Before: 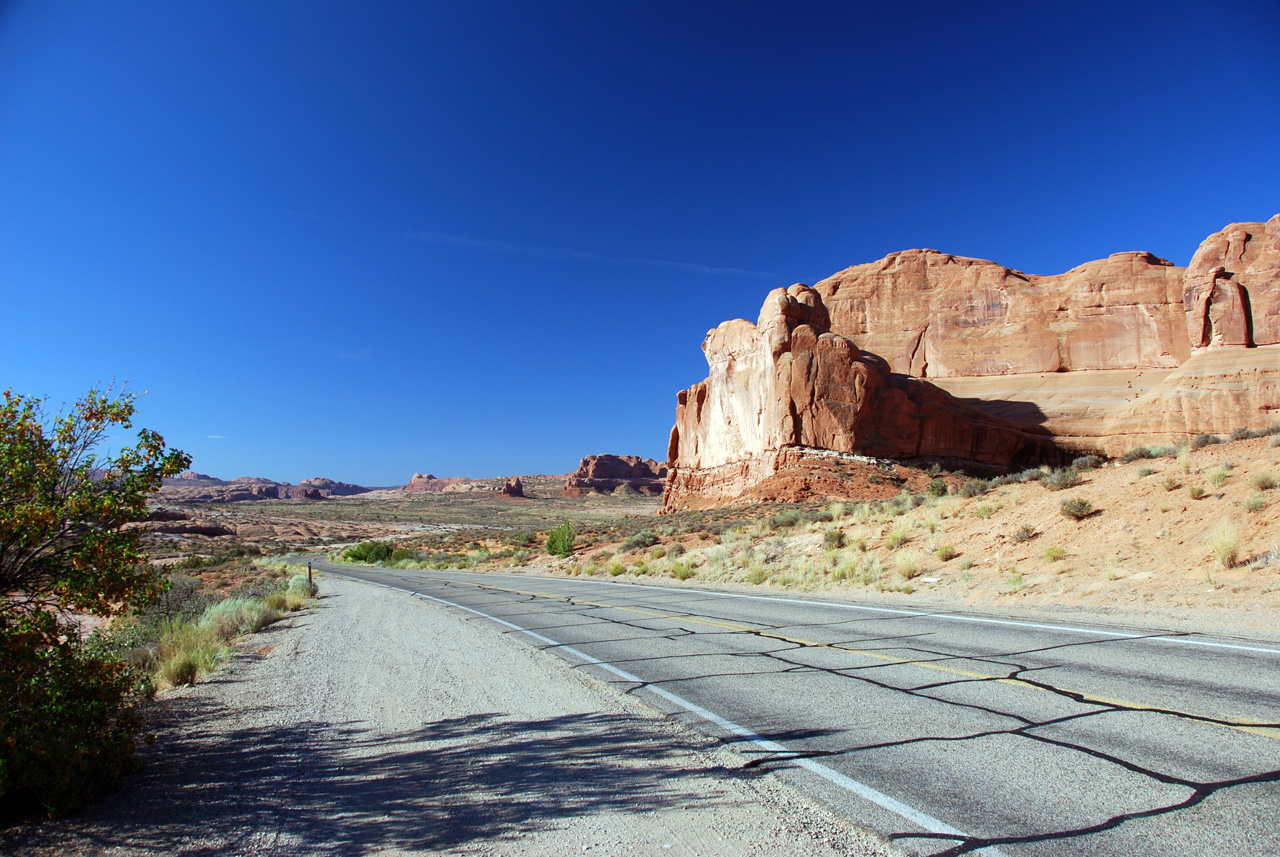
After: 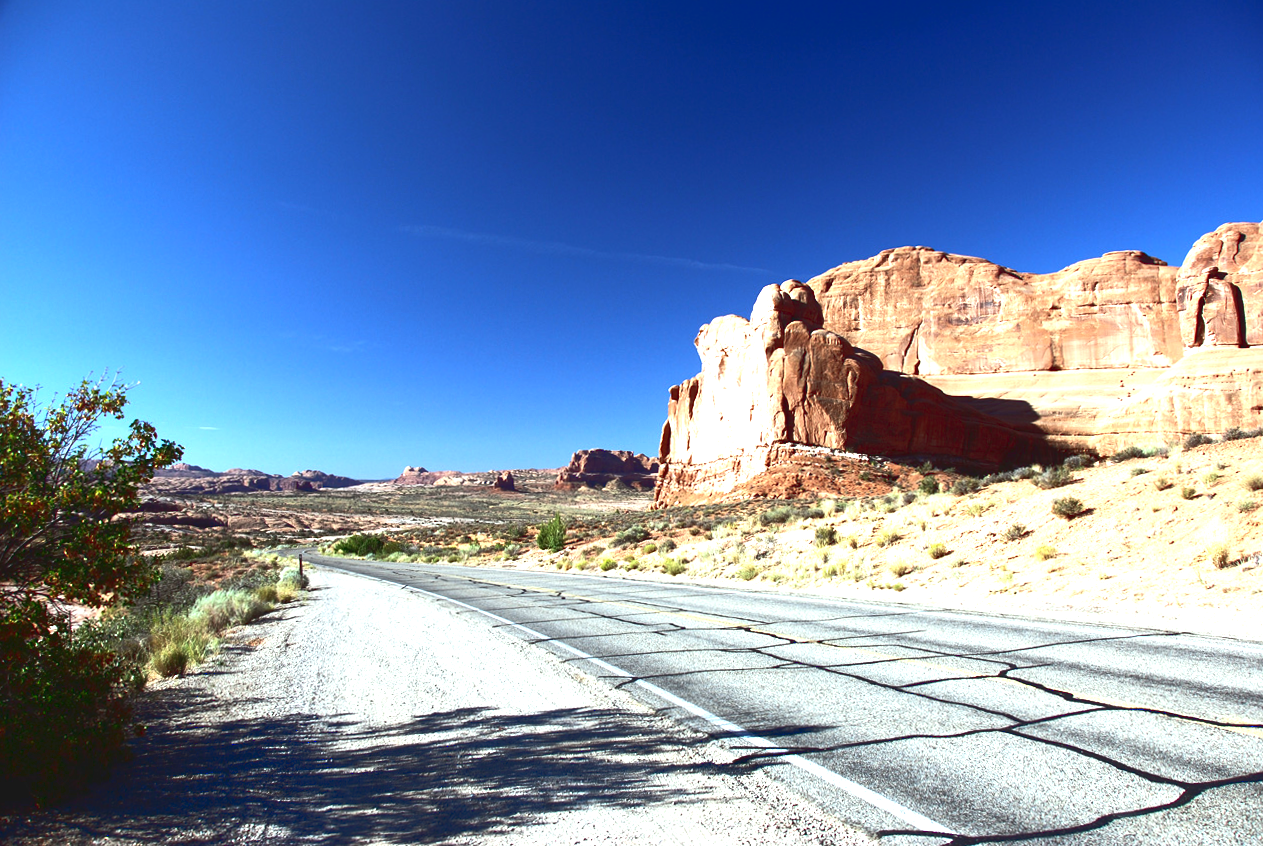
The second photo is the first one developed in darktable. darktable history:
crop and rotate: angle -0.49°
tone equalizer: -8 EV -0.756 EV, -7 EV -0.683 EV, -6 EV -0.593 EV, -5 EV -0.366 EV, -3 EV 0.405 EV, -2 EV 0.6 EV, -1 EV 0.683 EV, +0 EV 0.762 EV, edges refinement/feathering 500, mask exposure compensation -1.57 EV, preserve details no
tone curve: curves: ch0 [(0, 0.081) (0.483, 0.453) (0.881, 0.992)], color space Lab, linked channels, preserve colors none
